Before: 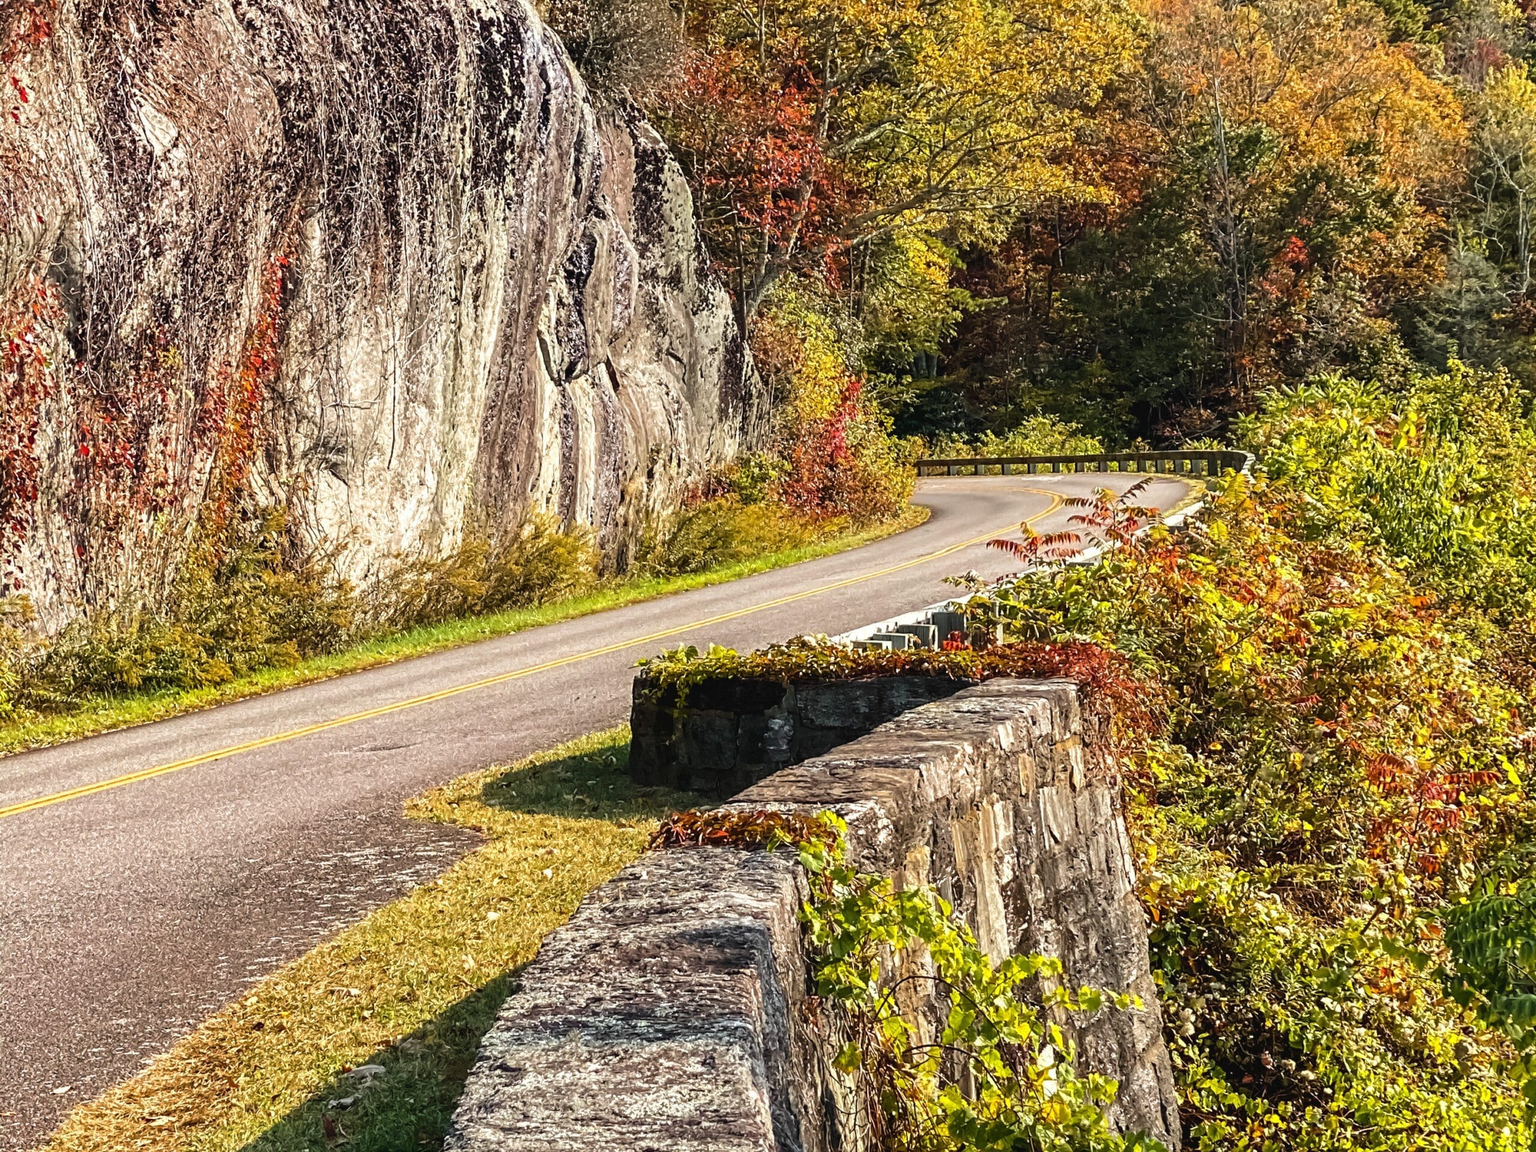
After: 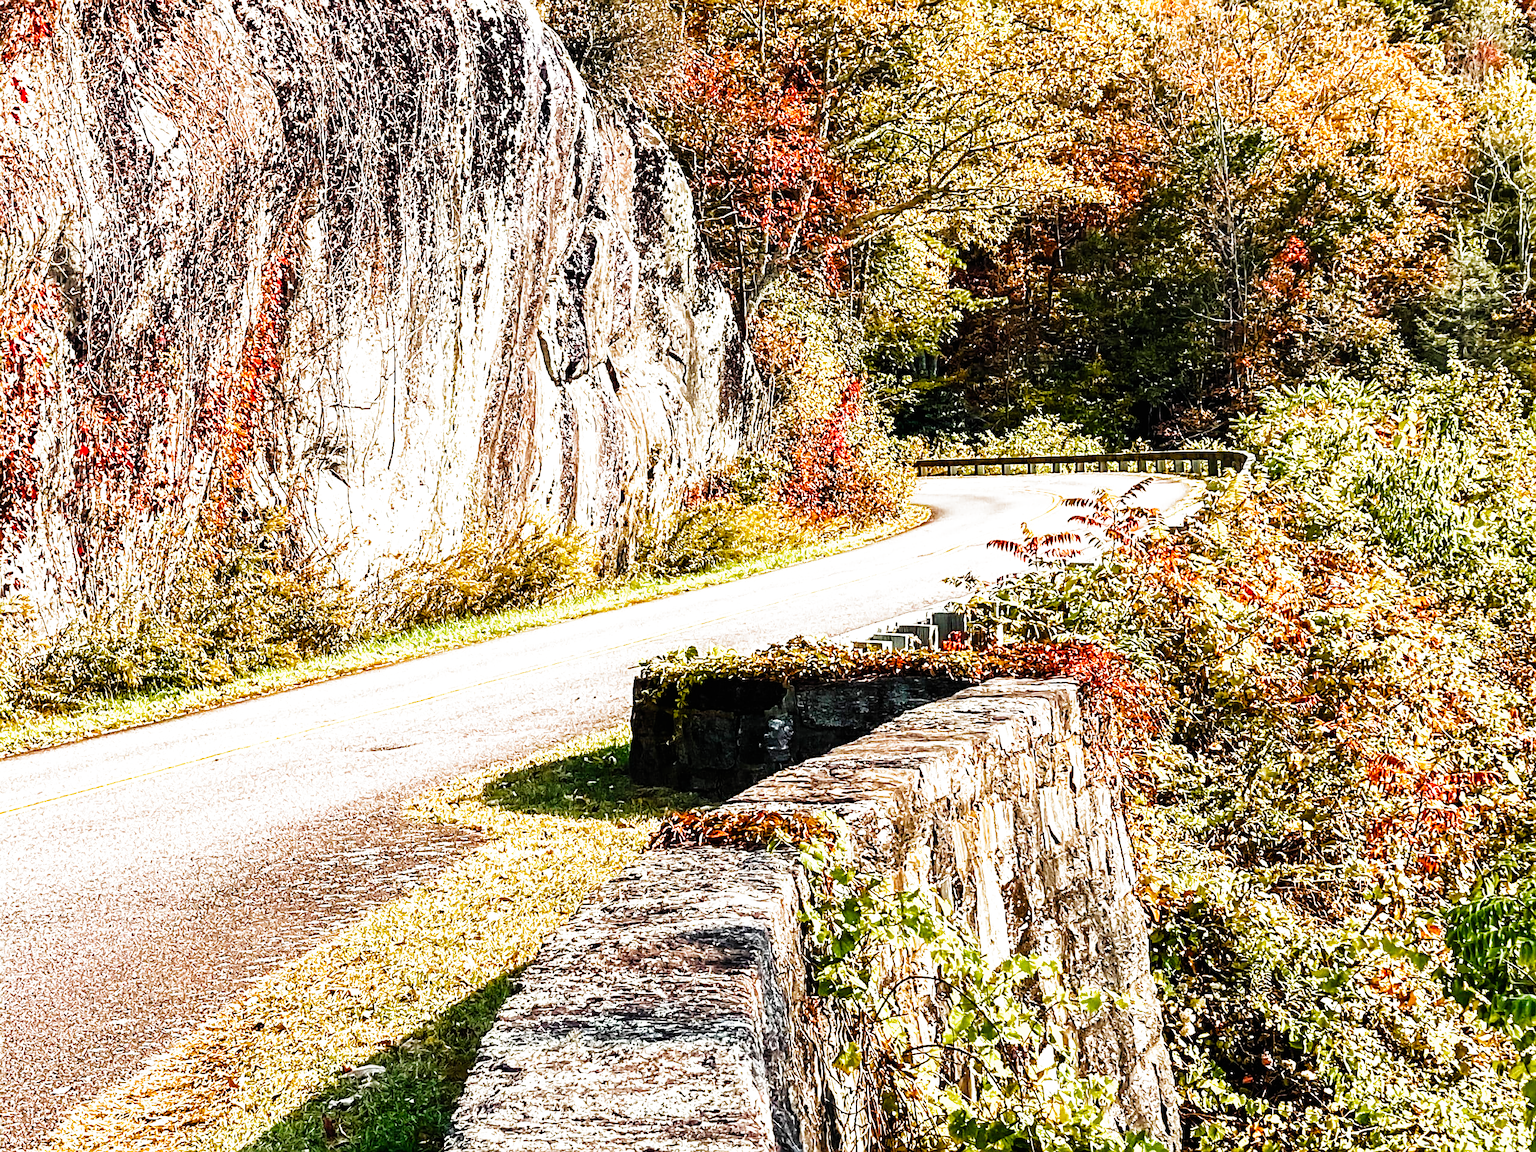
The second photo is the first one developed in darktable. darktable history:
filmic rgb: black relative exposure -6.43 EV, white relative exposure 2.42 EV, target white luminance 99.88%, hardness 5.26, latitude 0.826%, contrast 1.42, highlights saturation mix 3.12%, preserve chrominance no, color science v3 (2019), use custom middle-gray values true
color balance rgb: perceptual saturation grading › global saturation 25.478%
exposure: black level correction 0, exposure 0.948 EV, compensate highlight preservation false
sharpen: on, module defaults
